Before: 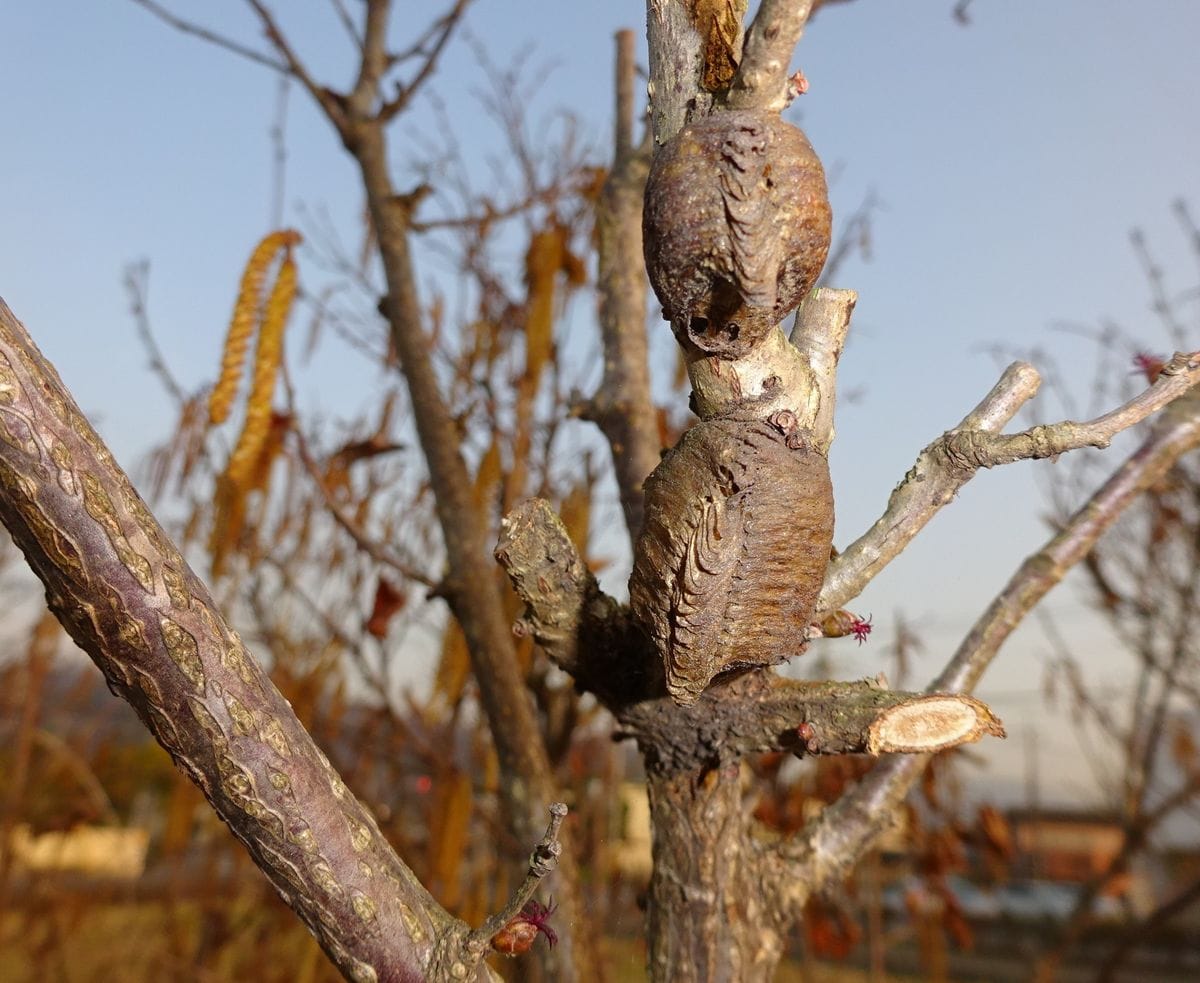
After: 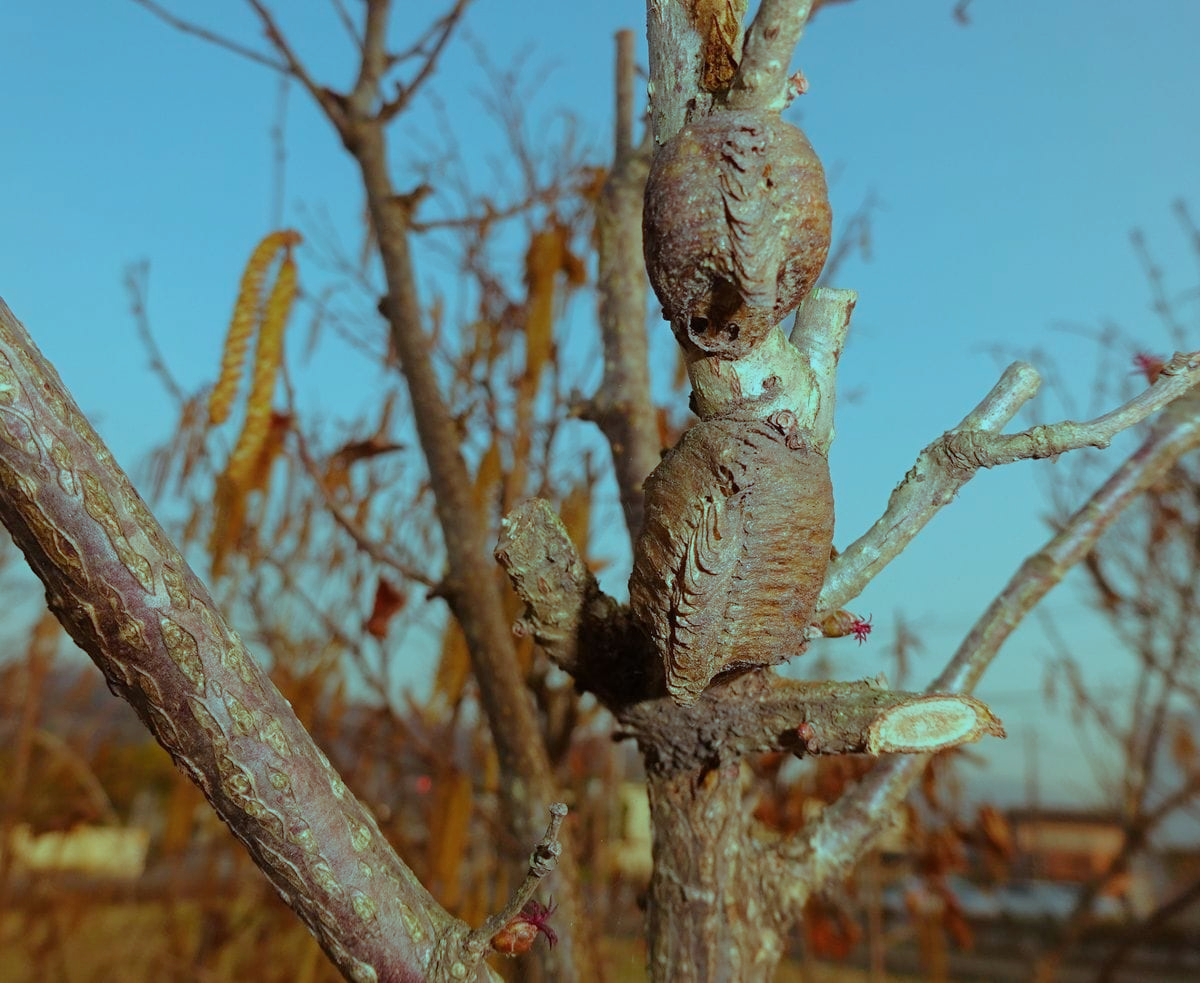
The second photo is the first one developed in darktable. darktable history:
color balance rgb: highlights gain › luminance -33.284%, highlights gain › chroma 5.599%, highlights gain › hue 218.37°, perceptual saturation grading › global saturation 0.186%, global vibrance 6.737%, saturation formula JzAzBz (2021)
